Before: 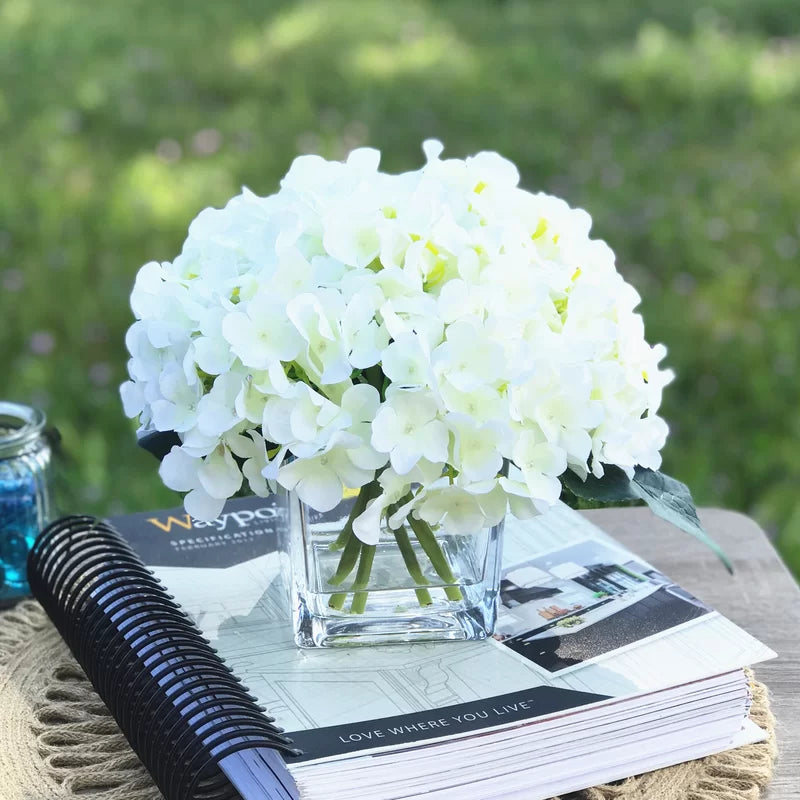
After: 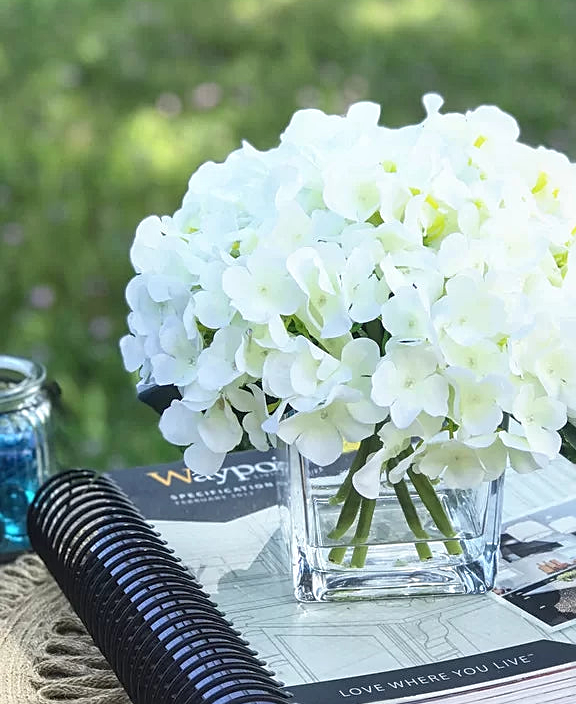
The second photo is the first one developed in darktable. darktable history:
crop: top 5.803%, right 27.864%, bottom 5.804%
sharpen: radius 1.967
local contrast: on, module defaults
